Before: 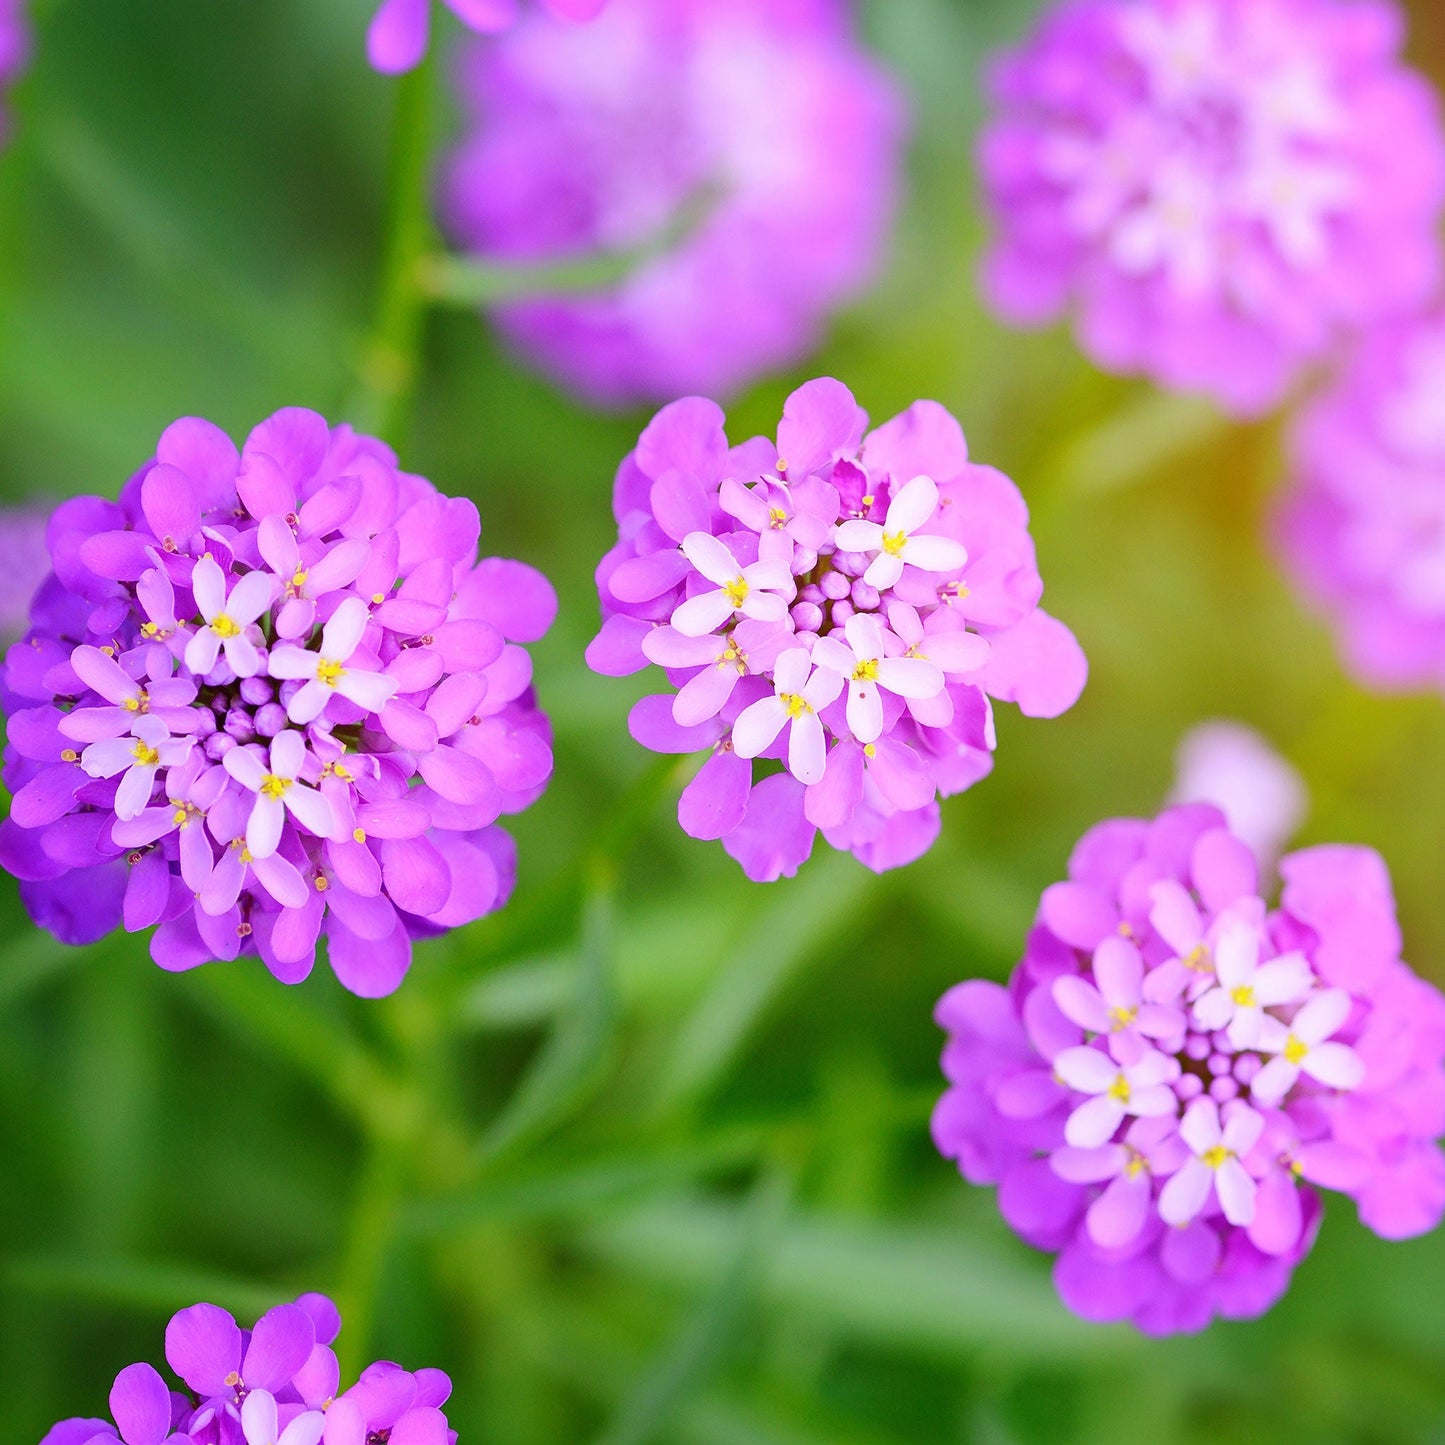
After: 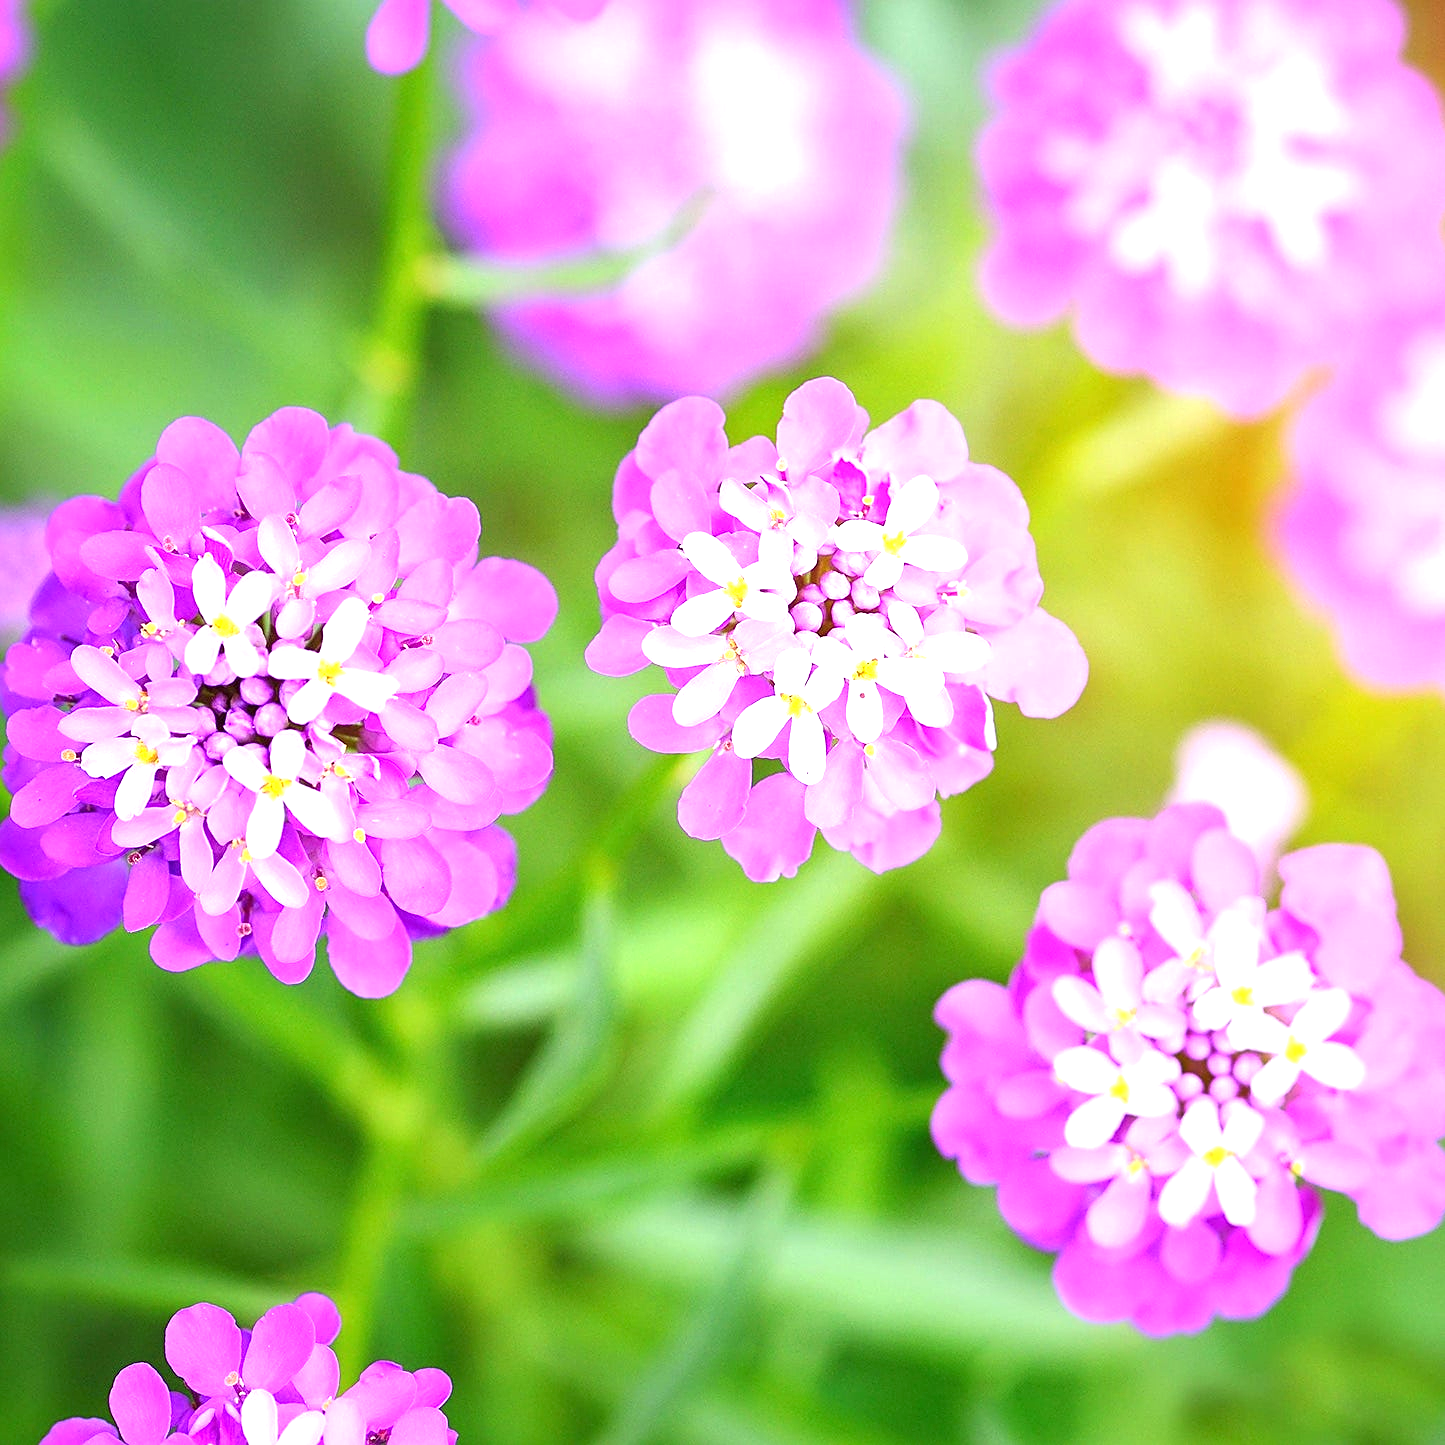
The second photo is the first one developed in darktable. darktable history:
sharpen: on, module defaults
exposure: black level correction 0, exposure 1.098 EV, compensate highlight preservation false
